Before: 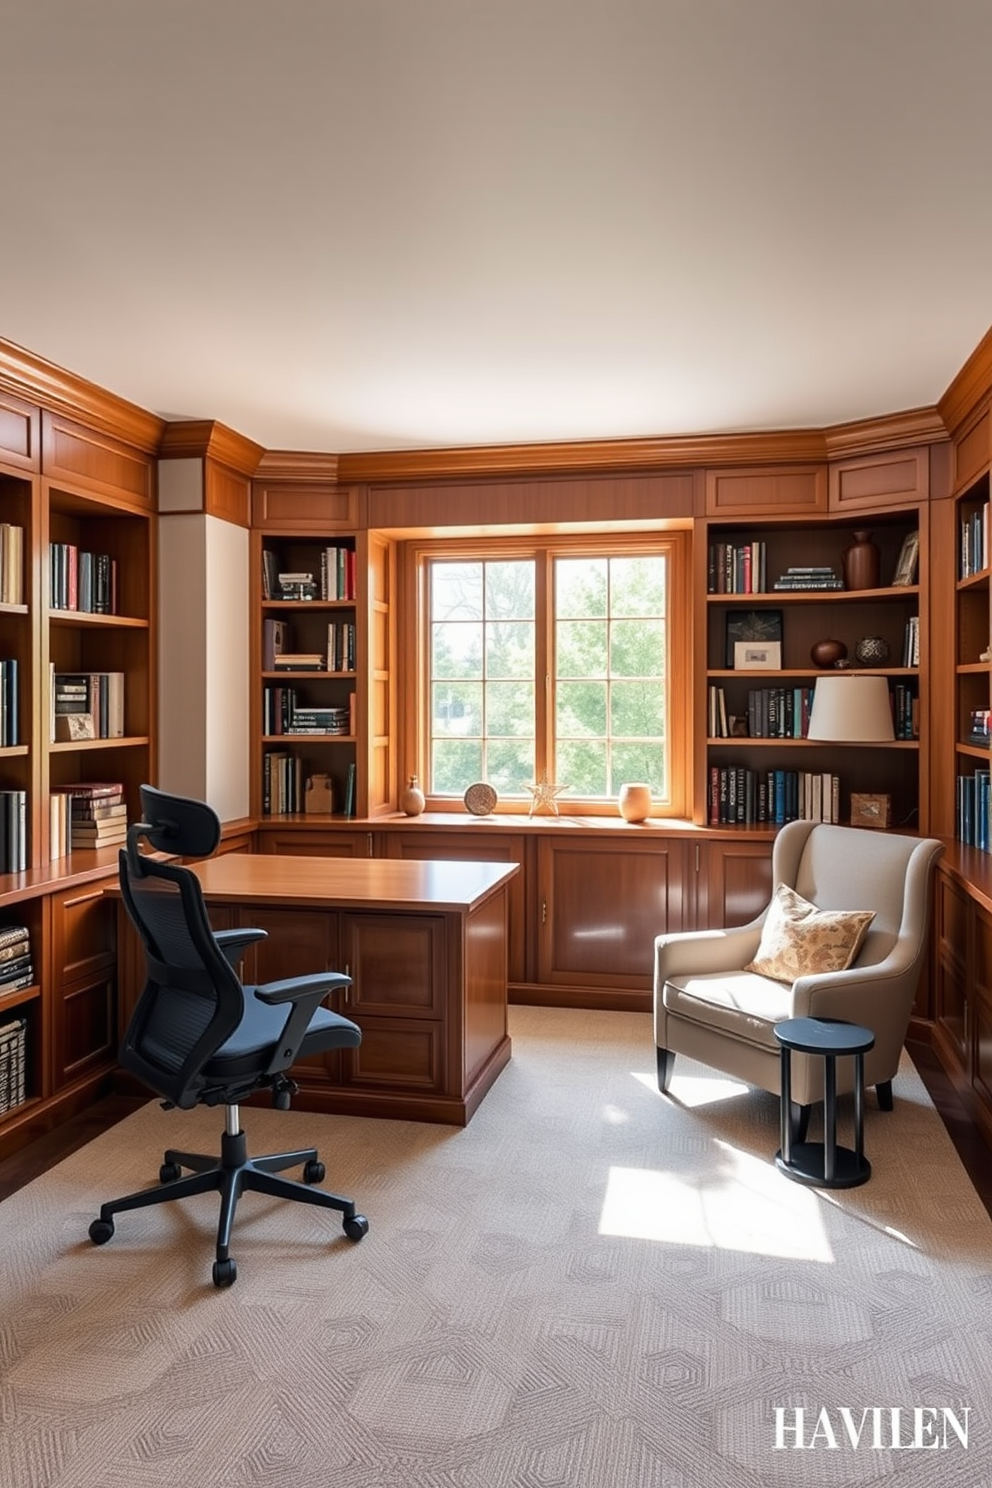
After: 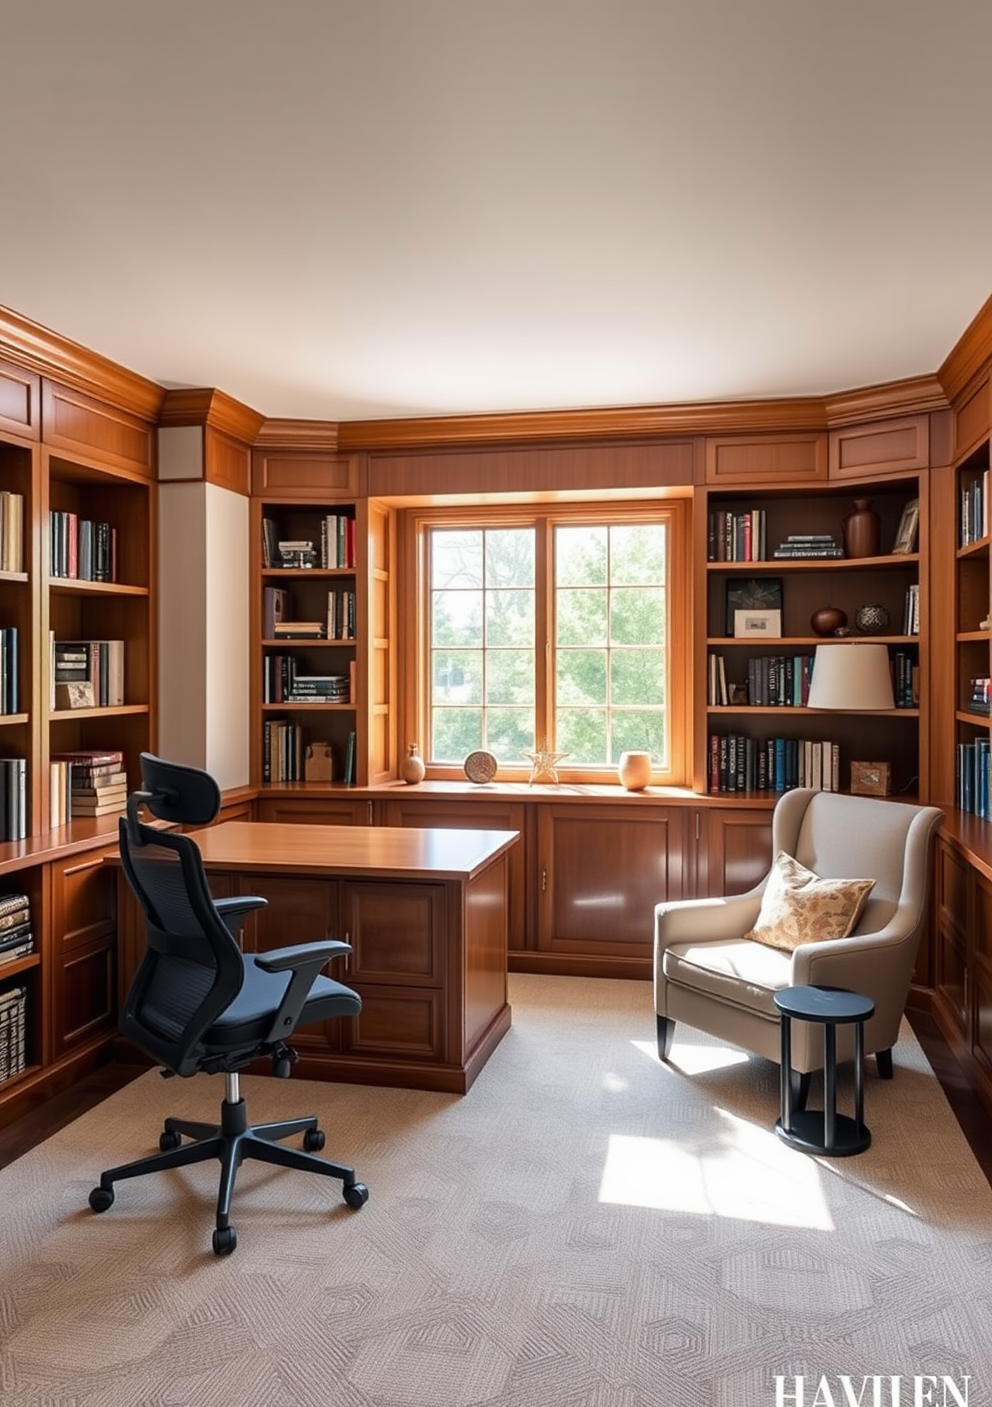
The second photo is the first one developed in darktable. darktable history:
crop and rotate: top 2.158%, bottom 3.262%
